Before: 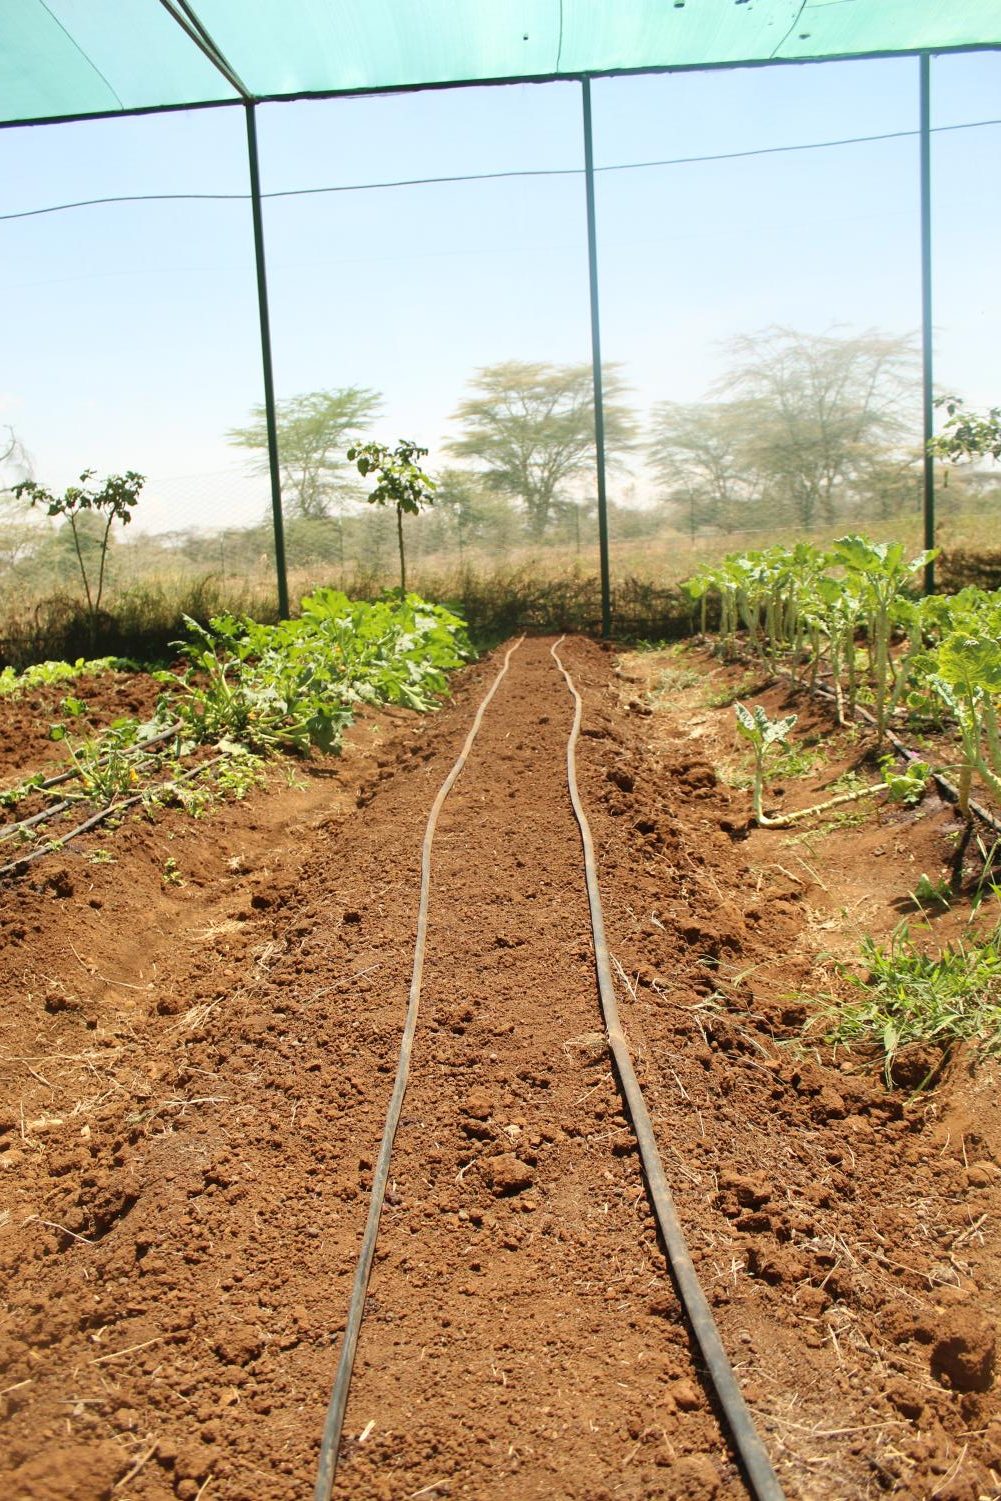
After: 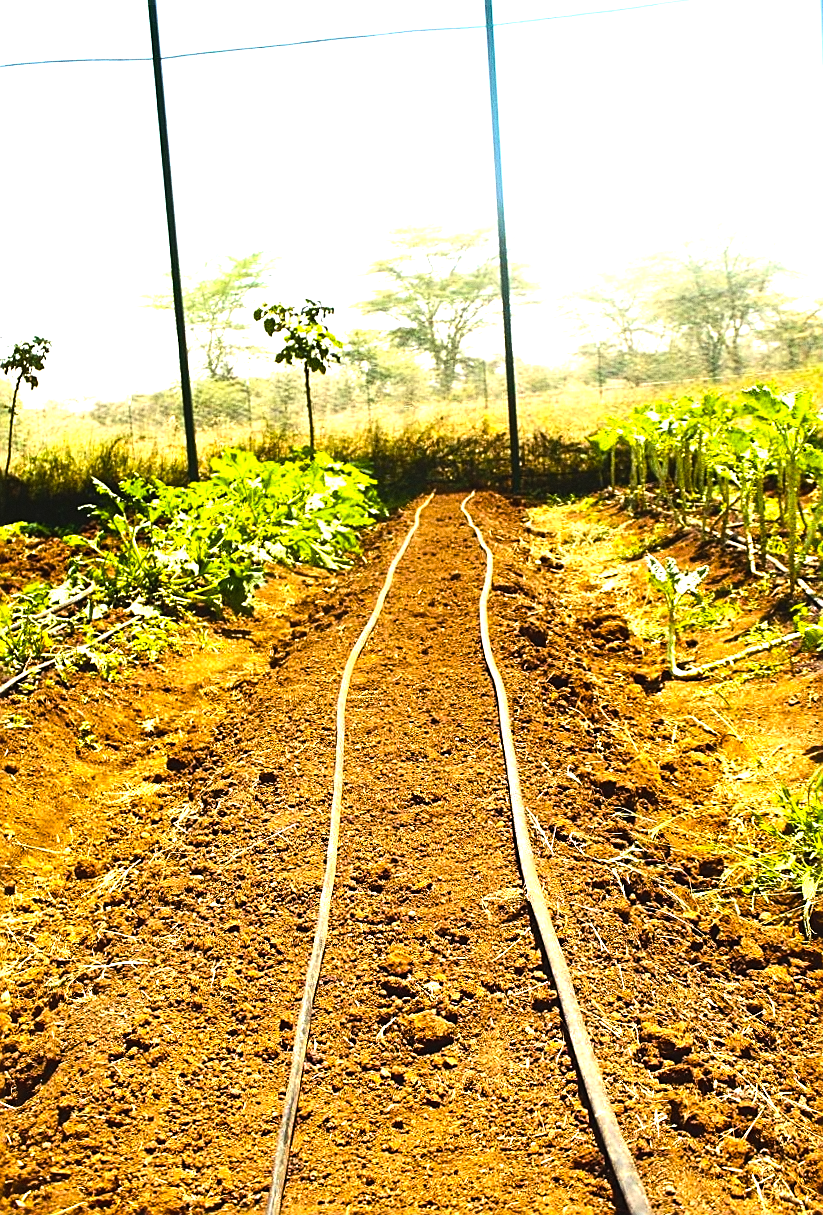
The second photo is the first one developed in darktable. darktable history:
rotate and perspective: rotation -1.17°, automatic cropping off
color balance rgb: linear chroma grading › global chroma 9%, perceptual saturation grading › global saturation 36%, perceptual saturation grading › shadows 35%, perceptual brilliance grading › global brilliance 15%, perceptual brilliance grading › shadows -35%, global vibrance 15%
grain: on, module defaults
exposure: black level correction -0.015, exposure -0.125 EV, compensate highlight preservation false
sharpen: on, module defaults
tone equalizer: -8 EV -1.08 EV, -7 EV -1.01 EV, -6 EV -0.867 EV, -5 EV -0.578 EV, -3 EV 0.578 EV, -2 EV 0.867 EV, -1 EV 1.01 EV, +0 EV 1.08 EV, edges refinement/feathering 500, mask exposure compensation -1.57 EV, preserve details no
crop and rotate: left 10.071%, top 10.071%, right 10.02%, bottom 10.02%
